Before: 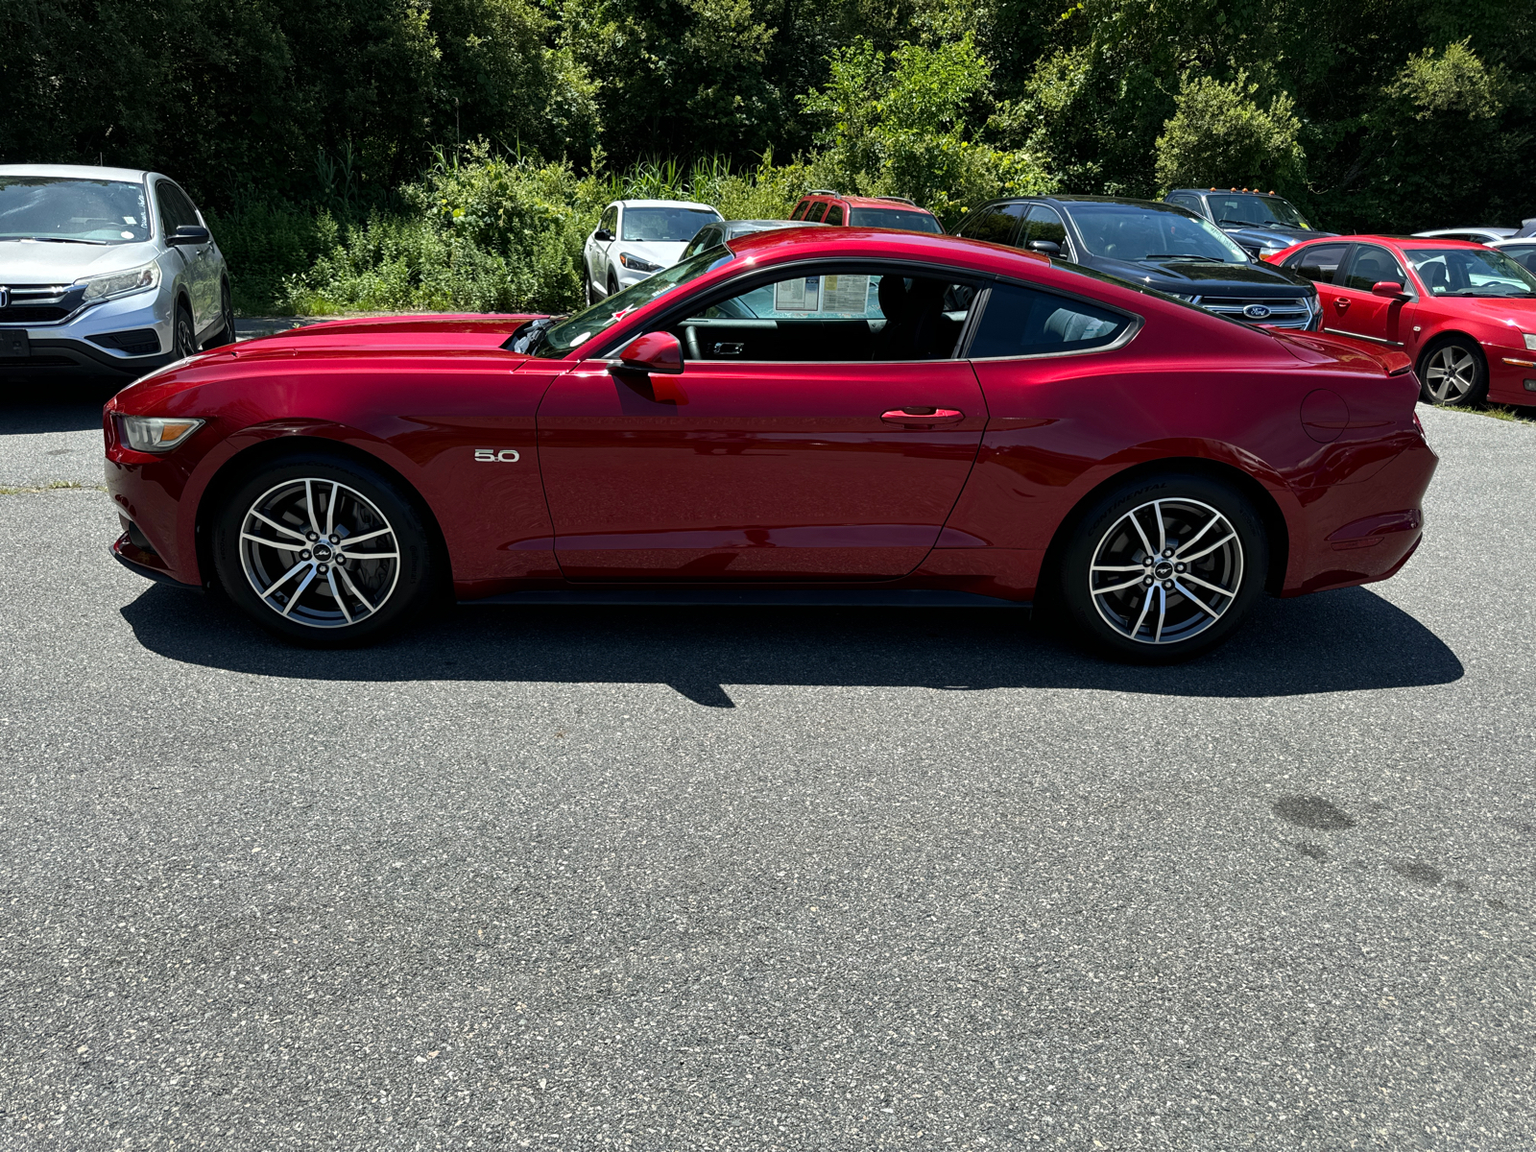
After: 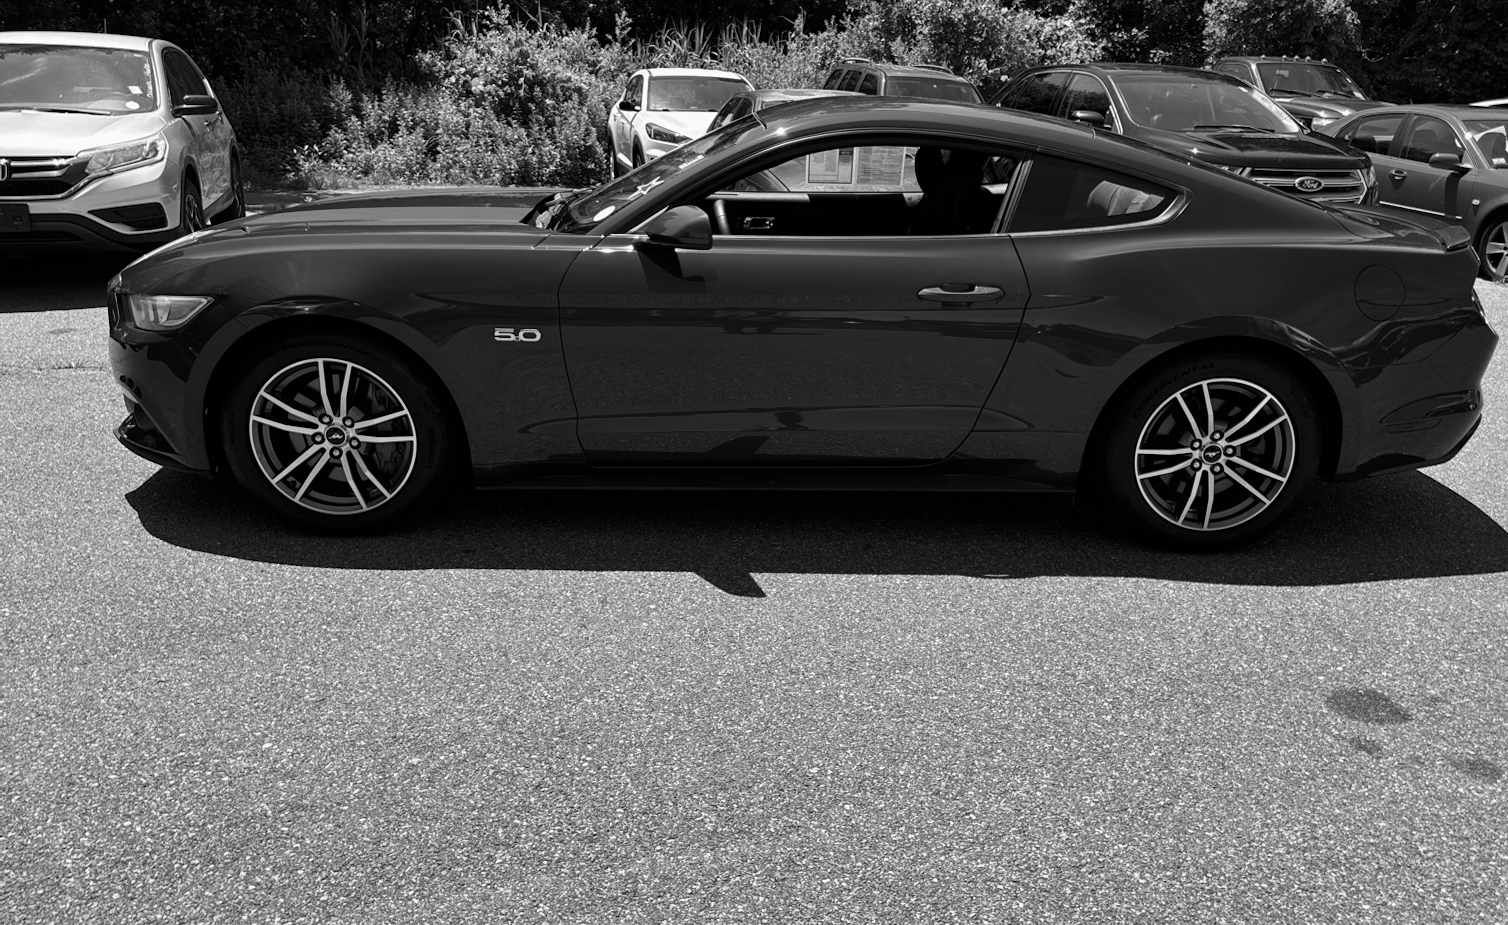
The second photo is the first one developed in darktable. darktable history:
white balance: red 0.871, blue 1.249
monochrome: on, module defaults
crop and rotate: angle 0.03°, top 11.643%, right 5.651%, bottom 11.189%
